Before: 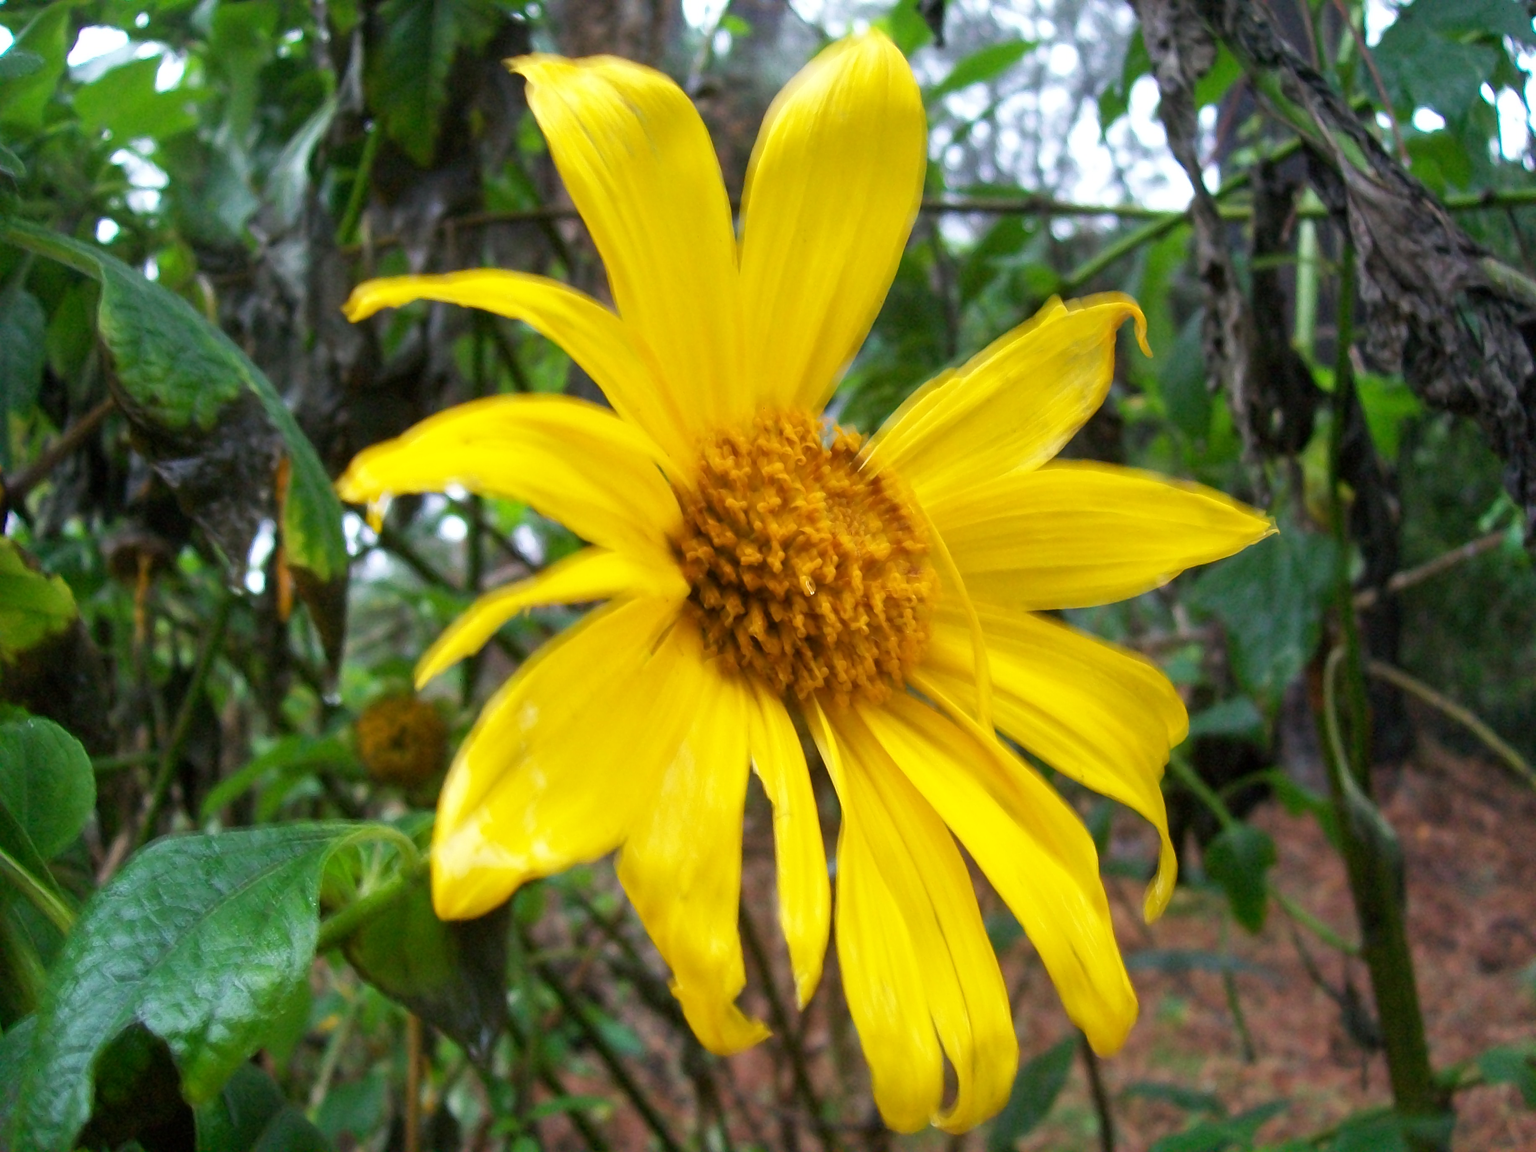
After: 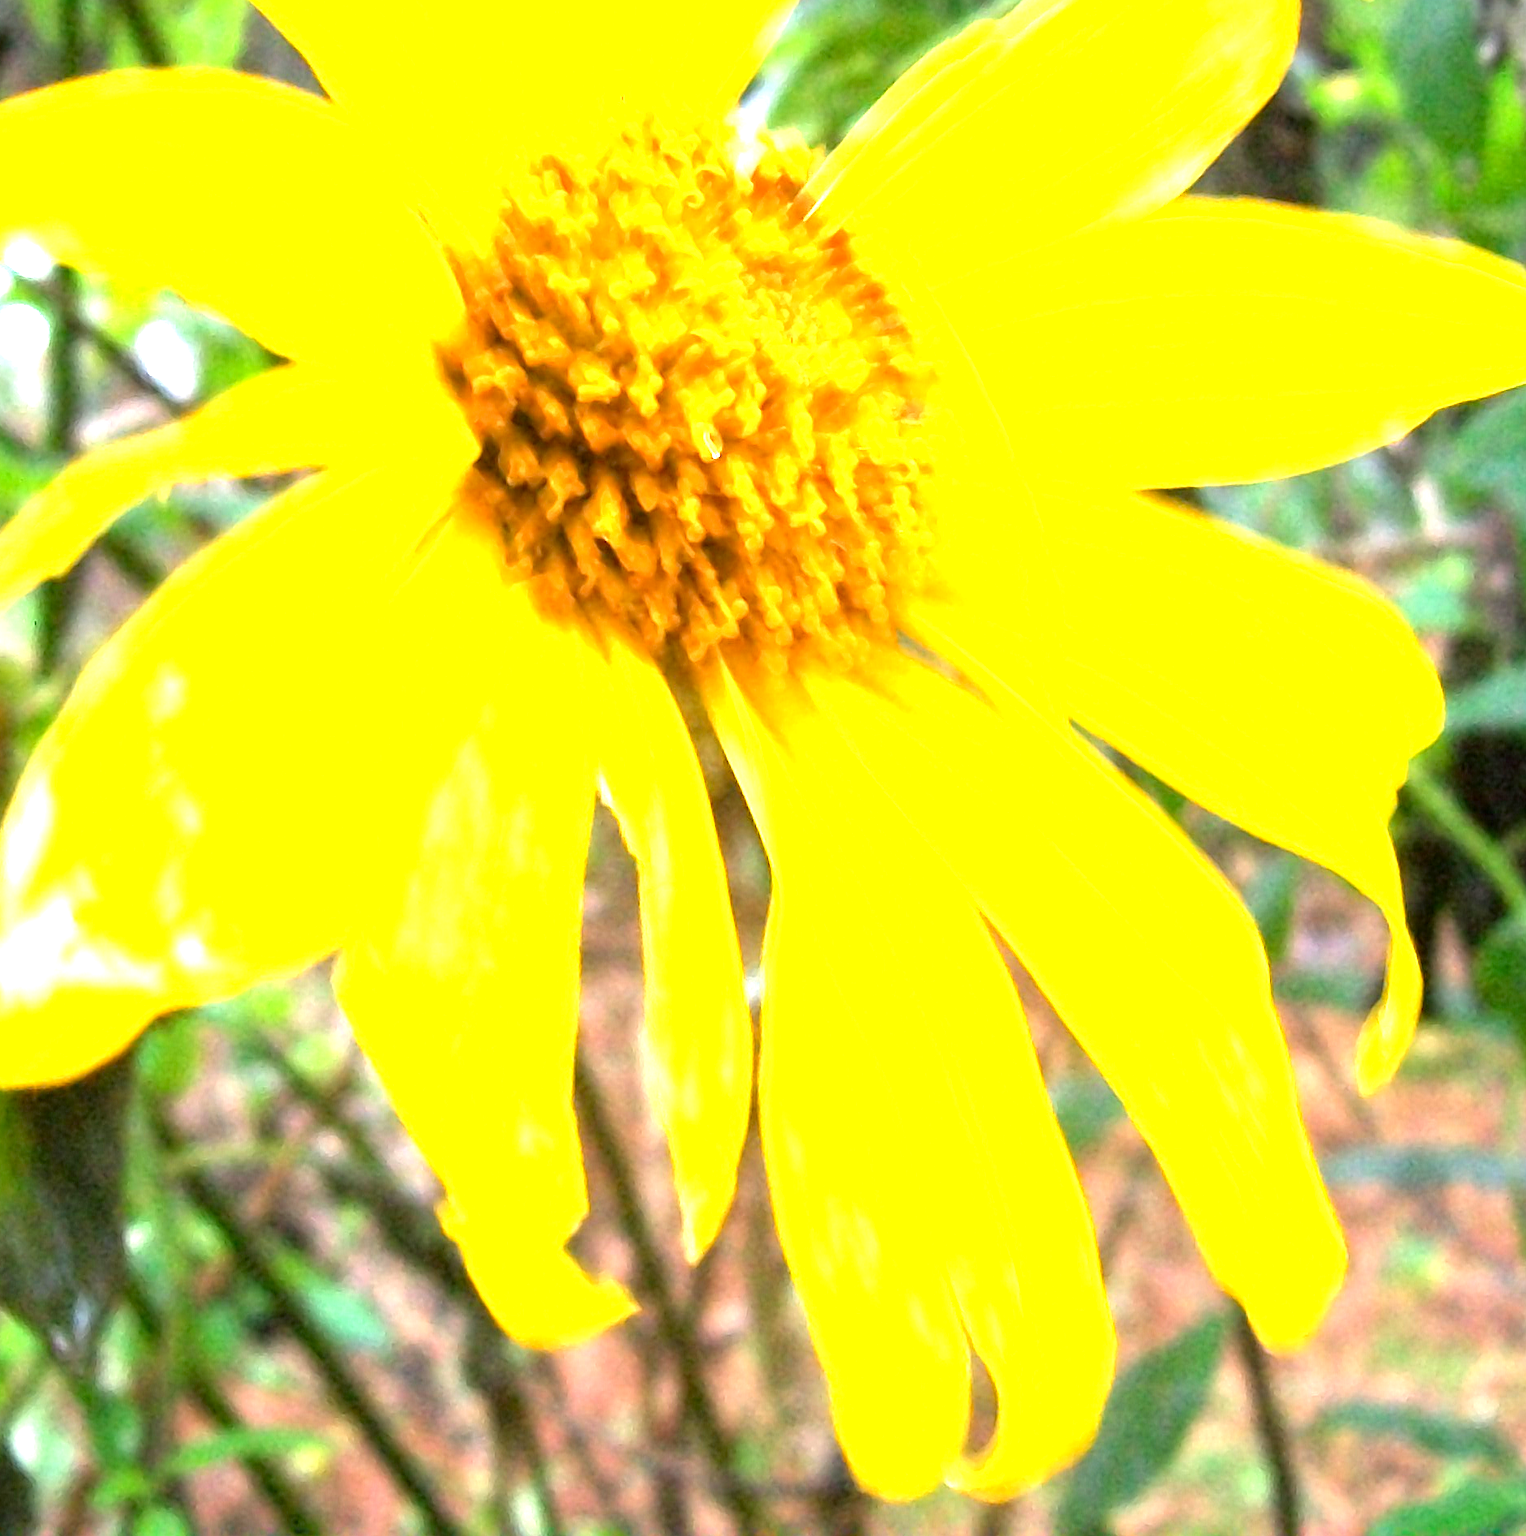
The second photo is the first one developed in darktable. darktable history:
tone equalizer: -8 EV -0.4 EV, -7 EV -0.355 EV, -6 EV -0.366 EV, -5 EV -0.229 EV, -3 EV 0.256 EV, -2 EV 0.334 EV, -1 EV 0.39 EV, +0 EV 0.427 EV
exposure: black level correction 0.001, exposure 1.725 EV, compensate exposure bias true, compensate highlight preservation false
crop and rotate: left 28.817%, top 31.05%, right 19.813%
